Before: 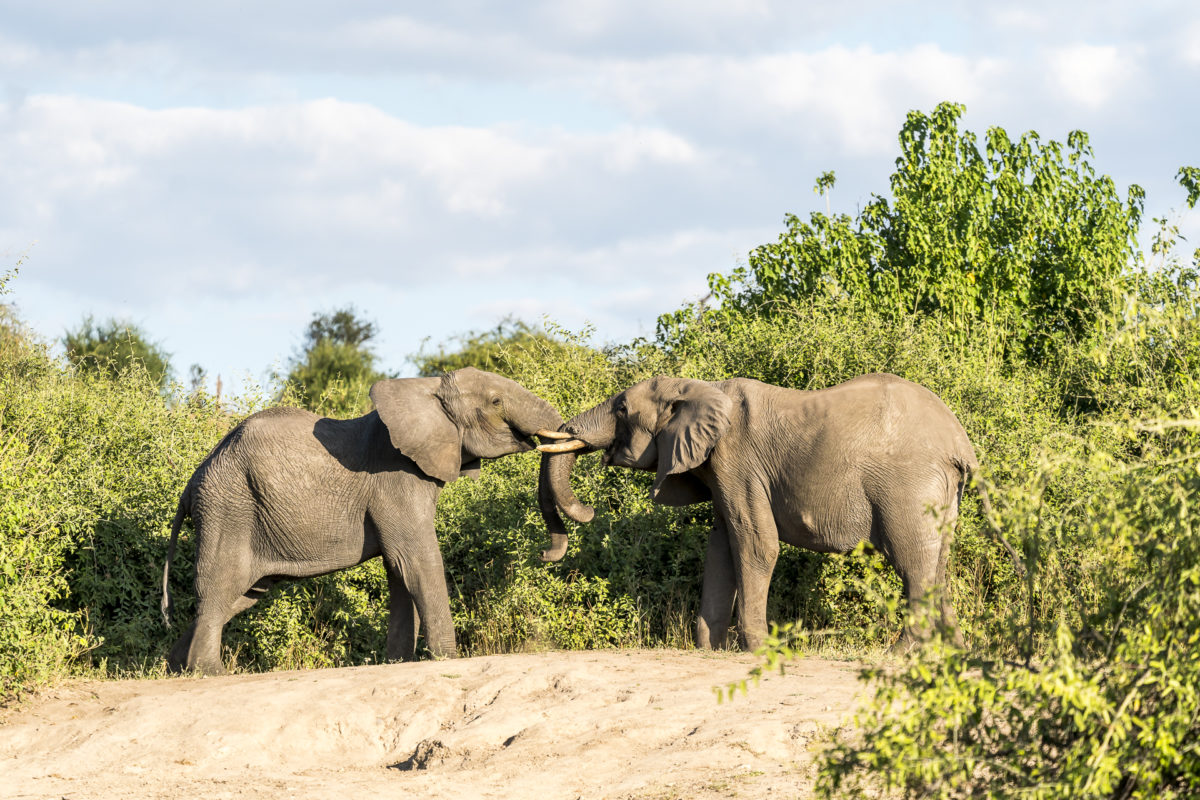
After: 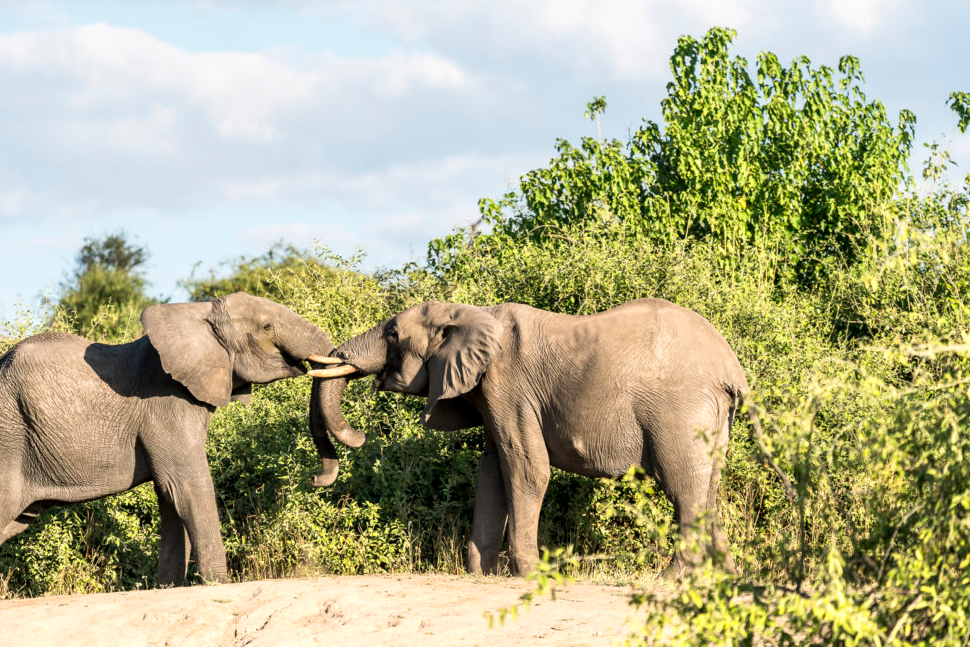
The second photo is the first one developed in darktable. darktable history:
color zones: curves: ch0 [(0, 0.558) (0.143, 0.559) (0.286, 0.529) (0.429, 0.505) (0.571, 0.5) (0.714, 0.5) (0.857, 0.5) (1, 0.558)]; ch1 [(0, 0.469) (0.01, 0.469) (0.12, 0.446) (0.248, 0.469) (0.5, 0.5) (0.748, 0.5) (0.99, 0.469) (1, 0.469)]
crop: left 19.141%, top 9.464%, bottom 9.659%
